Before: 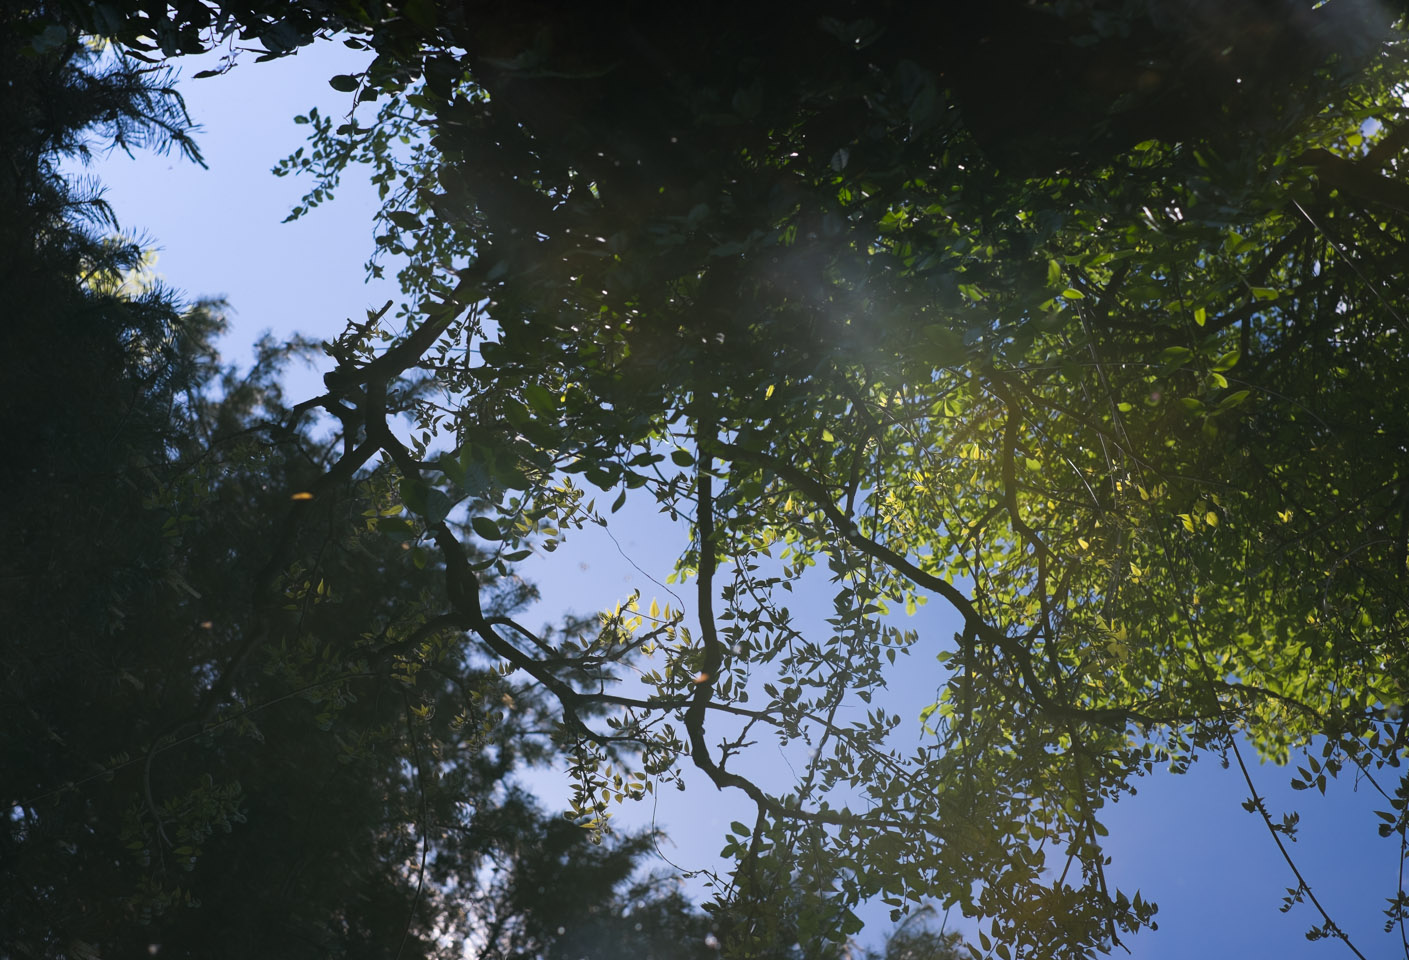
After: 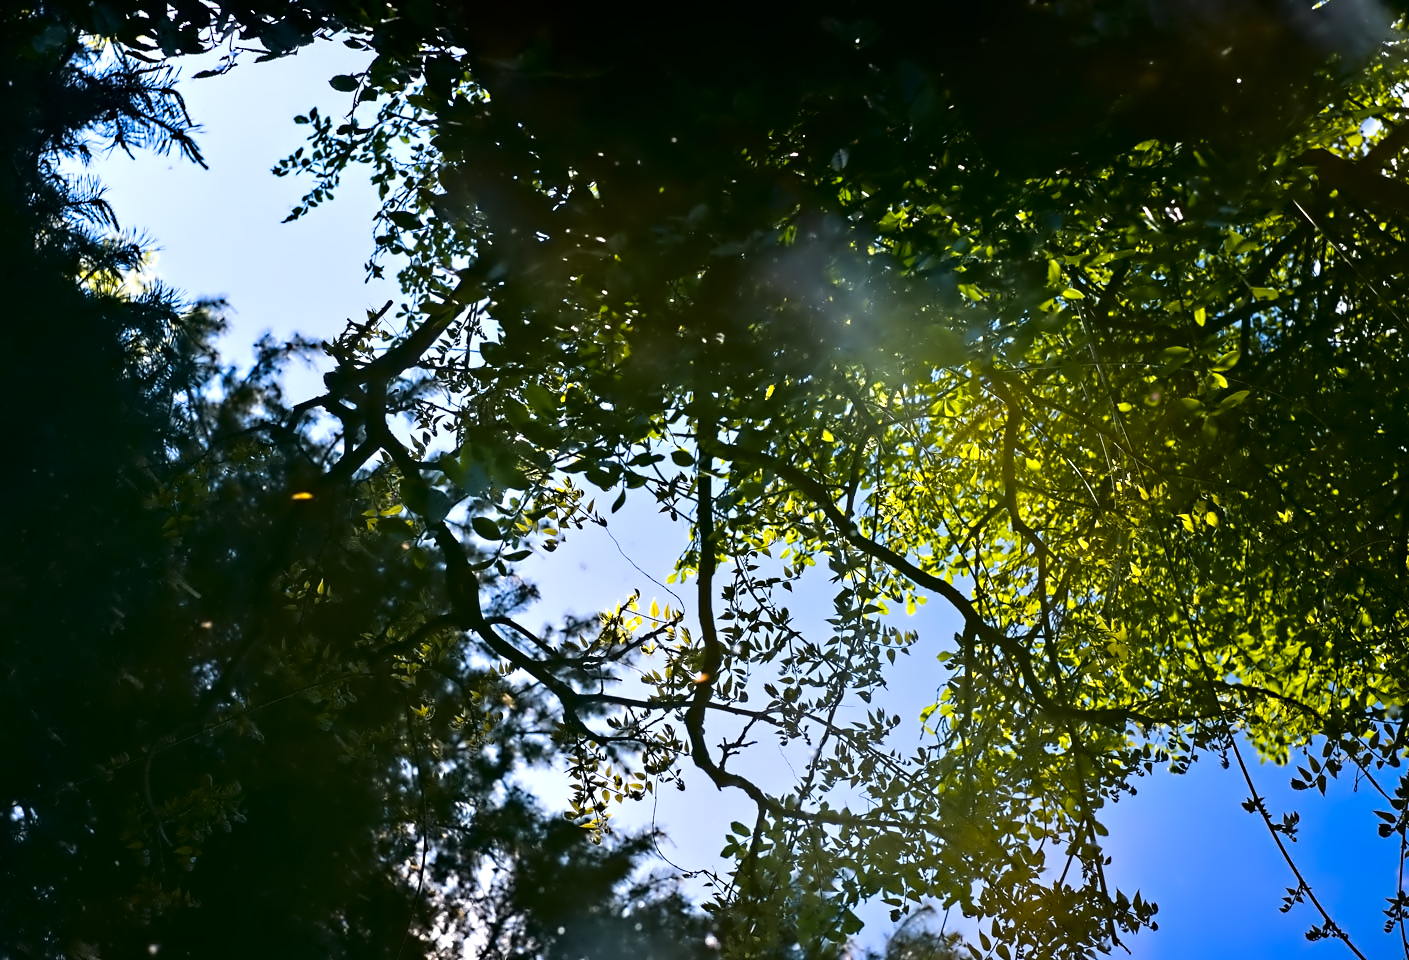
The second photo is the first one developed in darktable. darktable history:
contrast equalizer: octaves 7, y [[0.5, 0.542, 0.583, 0.625, 0.667, 0.708], [0.5 ×6], [0.5 ×6], [0, 0.033, 0.067, 0.1, 0.133, 0.167], [0, 0.05, 0.1, 0.15, 0.2, 0.25]]
tone curve: curves: ch0 [(0.003, 0) (0.066, 0.017) (0.163, 0.09) (0.264, 0.238) (0.395, 0.421) (0.517, 0.56) (0.688, 0.743) (0.791, 0.814) (1, 1)]; ch1 [(0, 0) (0.164, 0.115) (0.337, 0.332) (0.39, 0.398) (0.464, 0.461) (0.501, 0.5) (0.507, 0.503) (0.534, 0.537) (0.577, 0.59) (0.652, 0.681) (0.733, 0.749) (0.811, 0.796) (1, 1)]; ch2 [(0, 0) (0.337, 0.382) (0.464, 0.476) (0.501, 0.502) (0.527, 0.54) (0.551, 0.565) (0.6, 0.59) (0.687, 0.675) (1, 1)], color space Lab, independent channels, preserve colors none
color balance rgb: linear chroma grading › shadows 10%, linear chroma grading › highlights 10%, linear chroma grading › global chroma 15%, linear chroma grading › mid-tones 15%, perceptual saturation grading › global saturation 40%, perceptual saturation grading › highlights -25%, perceptual saturation grading › mid-tones 35%, perceptual saturation grading › shadows 35%, perceptual brilliance grading › global brilliance 11.29%, global vibrance 11.29%
